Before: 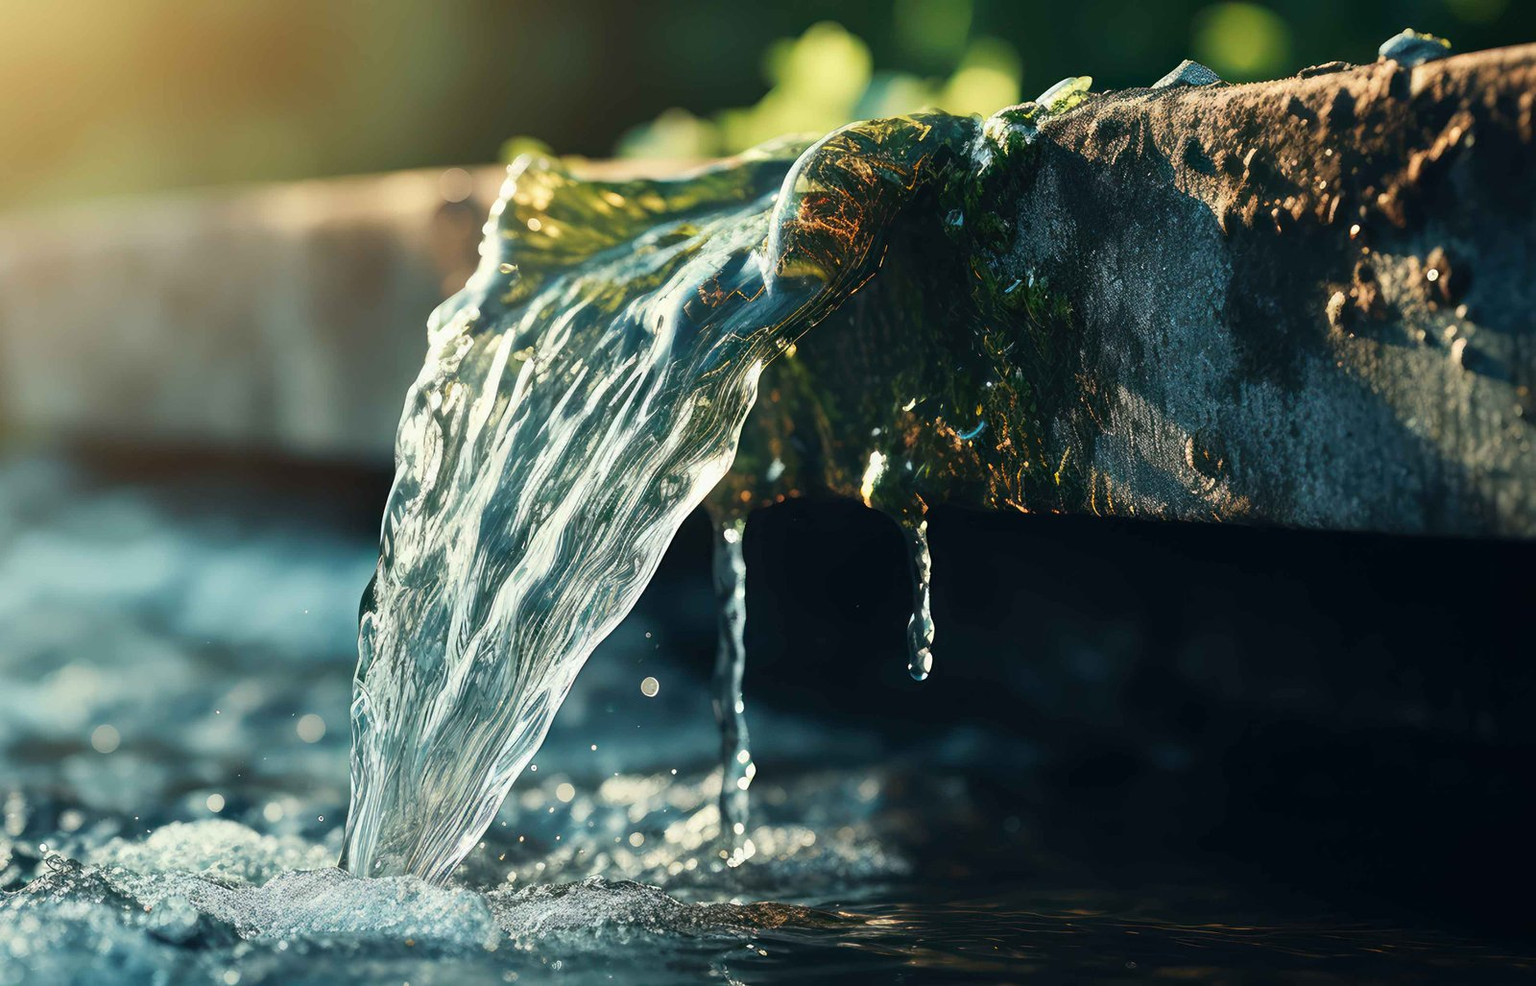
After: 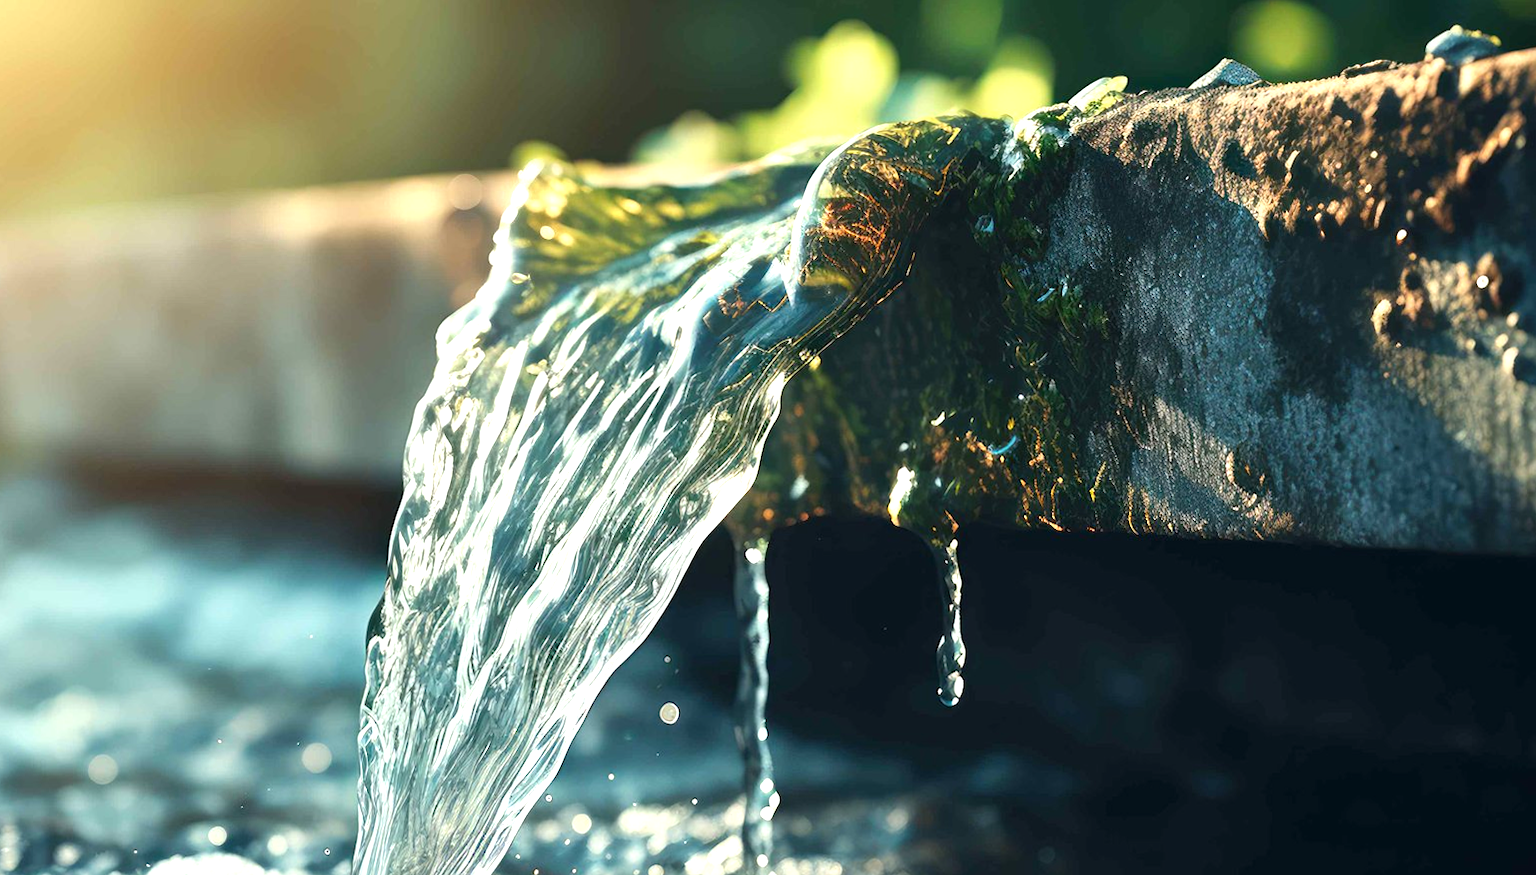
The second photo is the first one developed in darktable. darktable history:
crop and rotate: angle 0.2°, left 0.275%, right 3.127%, bottom 14.18%
exposure: black level correction 0, exposure 0.7 EV, compensate exposure bias true, compensate highlight preservation false
